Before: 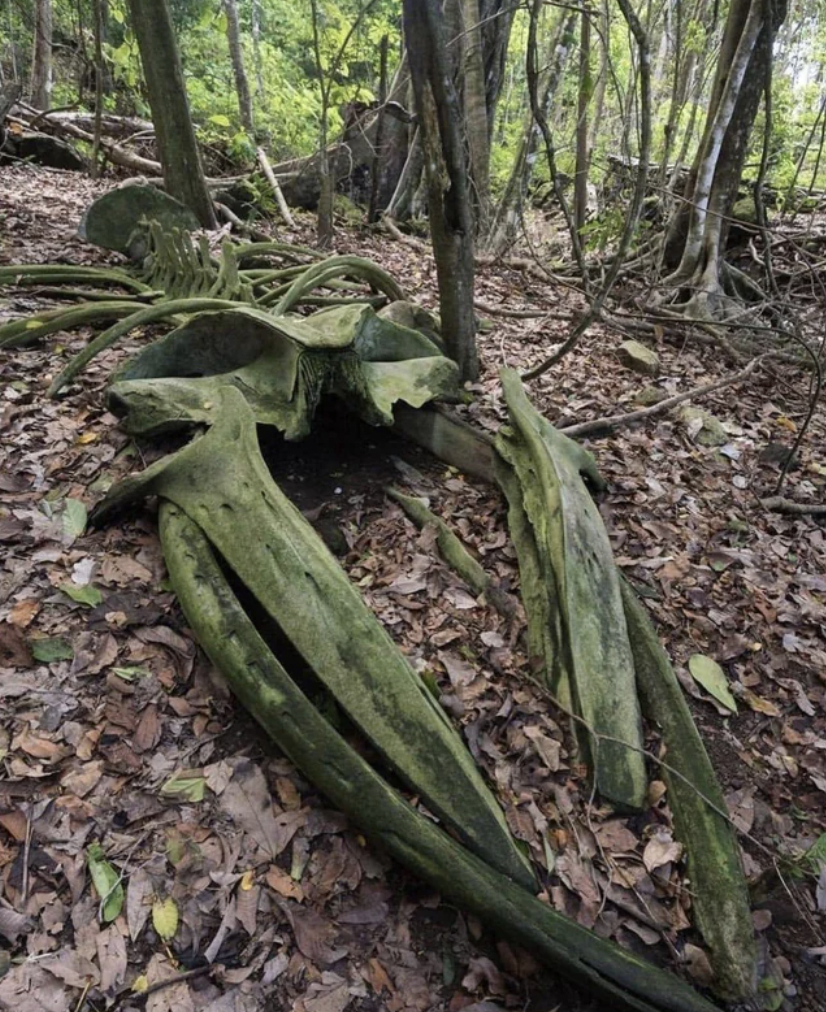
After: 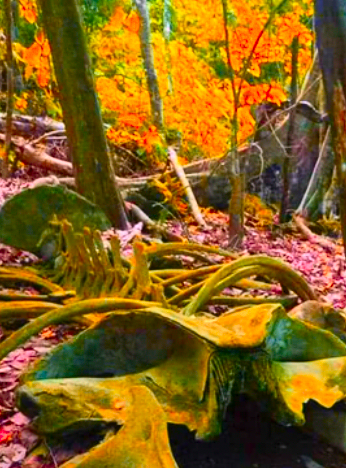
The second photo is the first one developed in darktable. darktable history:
crop and rotate: left 10.817%, top 0.062%, right 47.194%, bottom 53.626%
contrast brightness saturation: contrast 0.2, brightness 0.16, saturation 0.22
color correction: highlights a* 1.59, highlights b* -1.7, saturation 2.48
color zones: curves: ch1 [(0.24, 0.634) (0.75, 0.5)]; ch2 [(0.253, 0.437) (0.745, 0.491)], mix 102.12%
